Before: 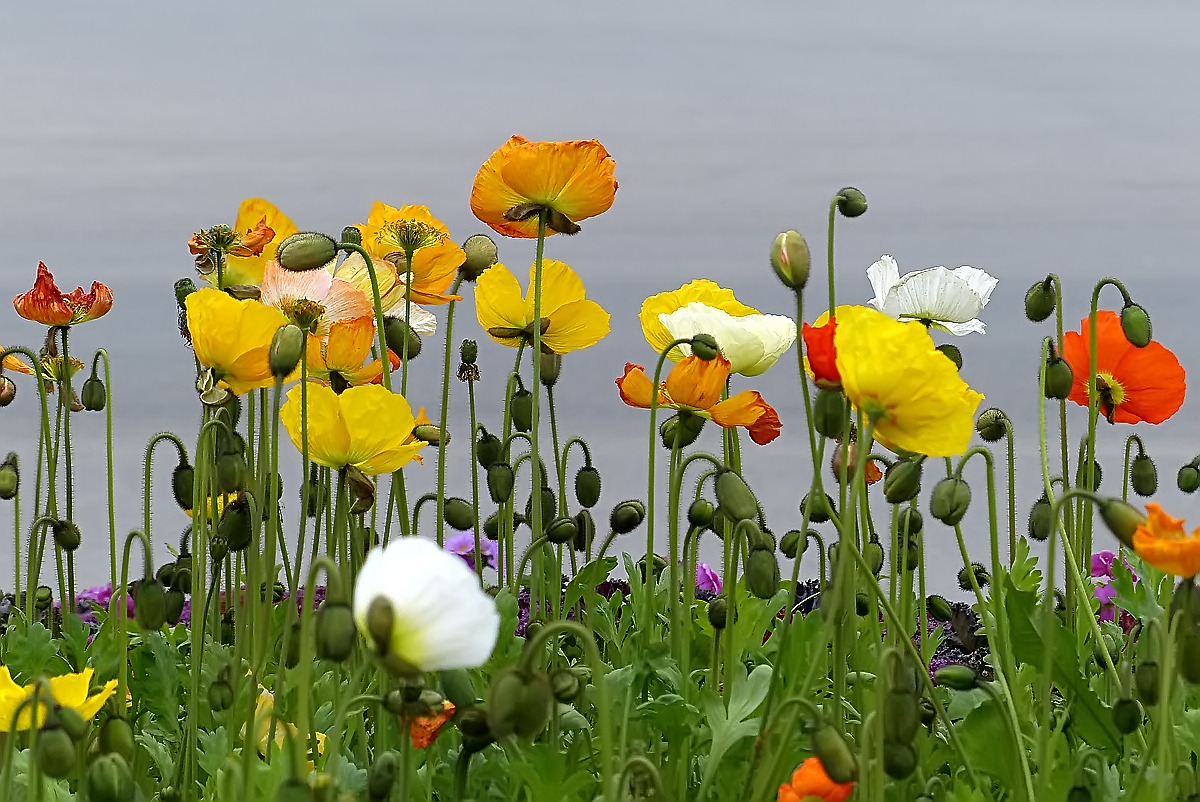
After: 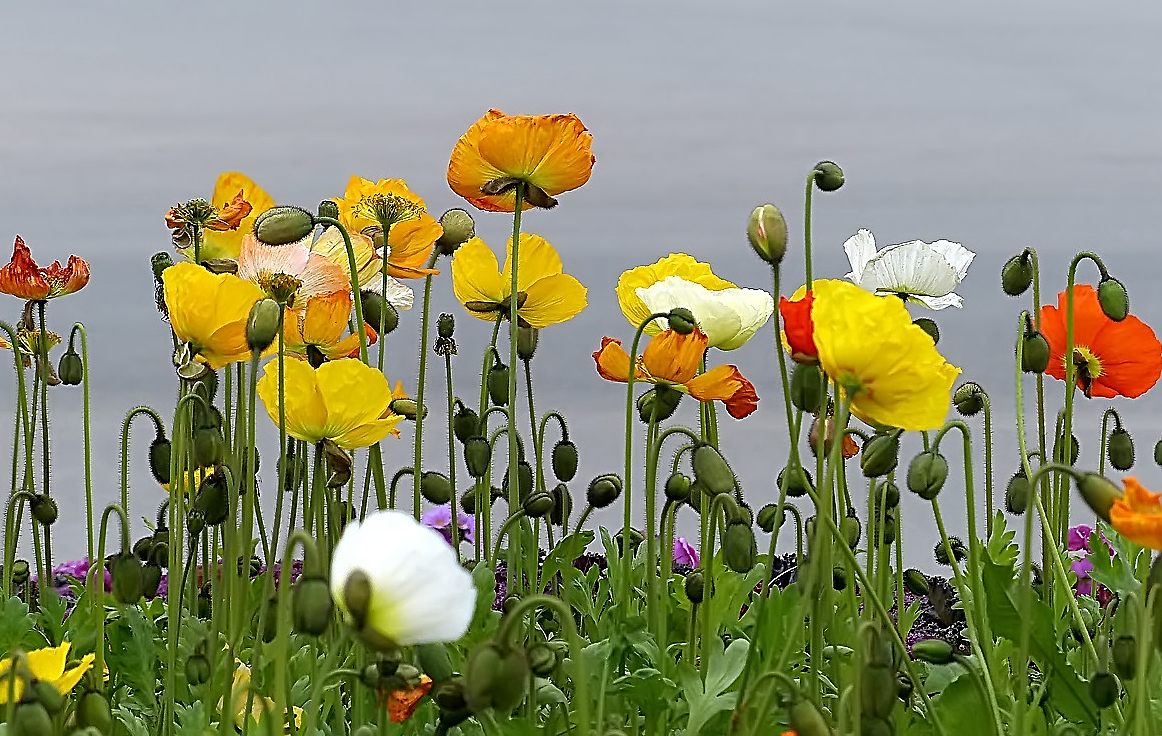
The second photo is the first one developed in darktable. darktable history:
tone equalizer: on, module defaults
sharpen: on, module defaults
crop: left 1.964%, top 3.251%, right 1.122%, bottom 4.933%
